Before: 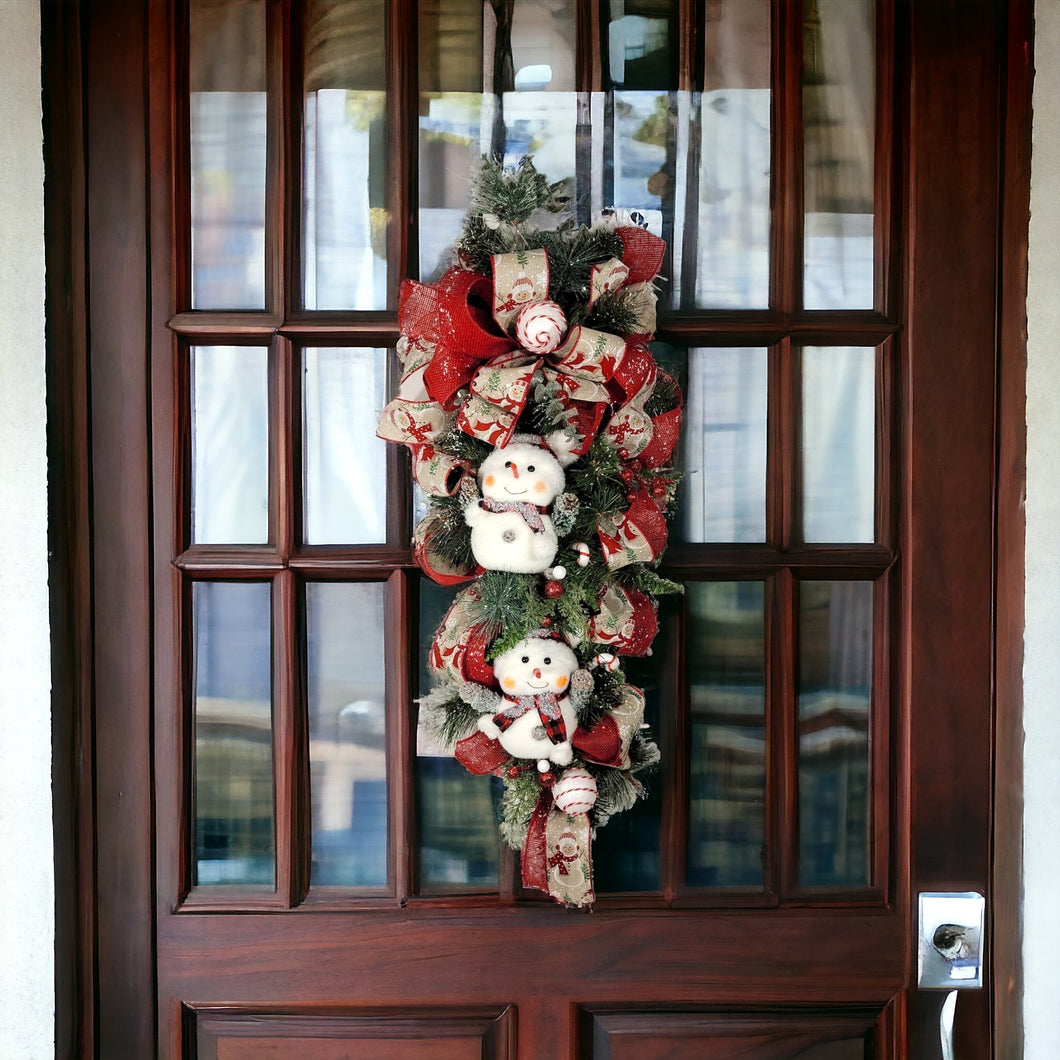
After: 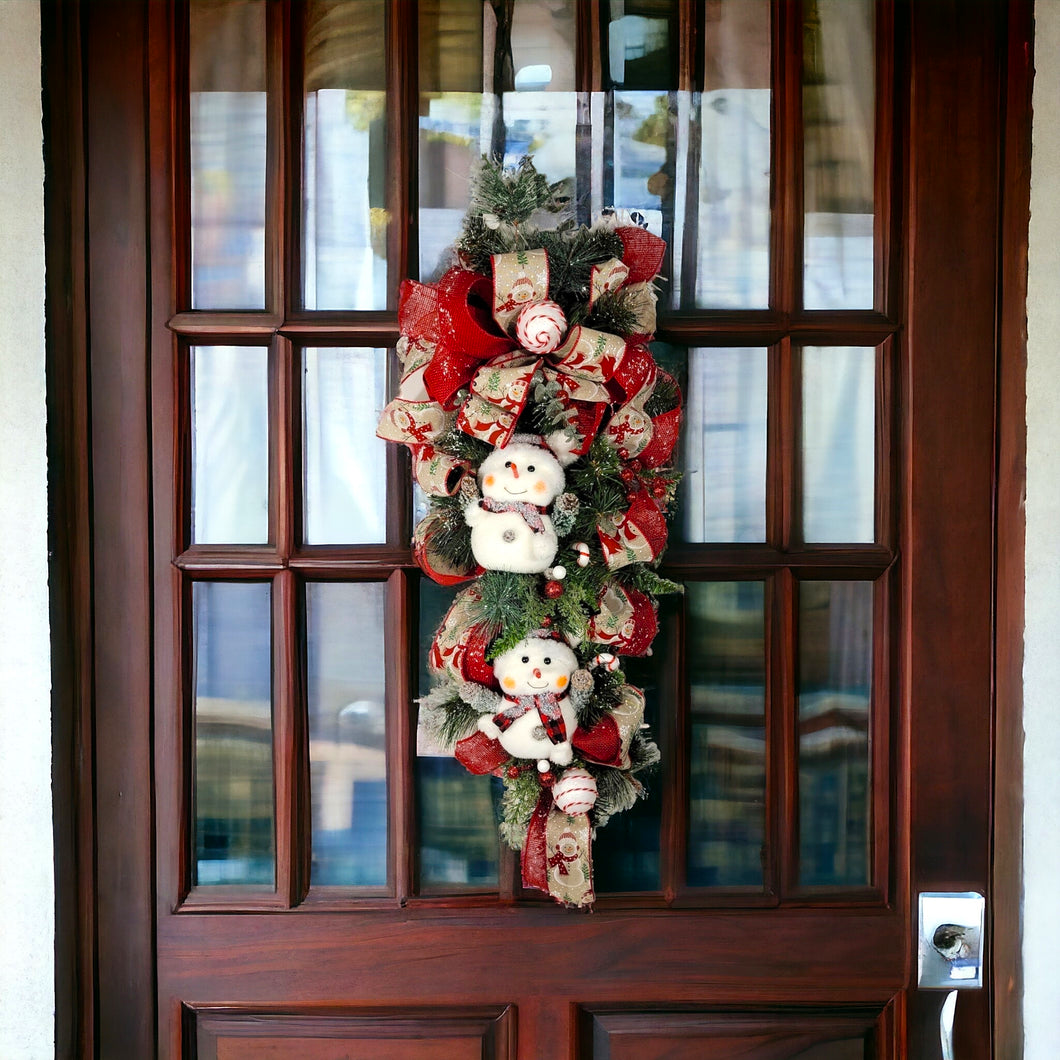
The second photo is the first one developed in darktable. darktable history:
color balance rgb: power › hue 74.48°, perceptual saturation grading › global saturation 17.623%, global vibrance 20%
